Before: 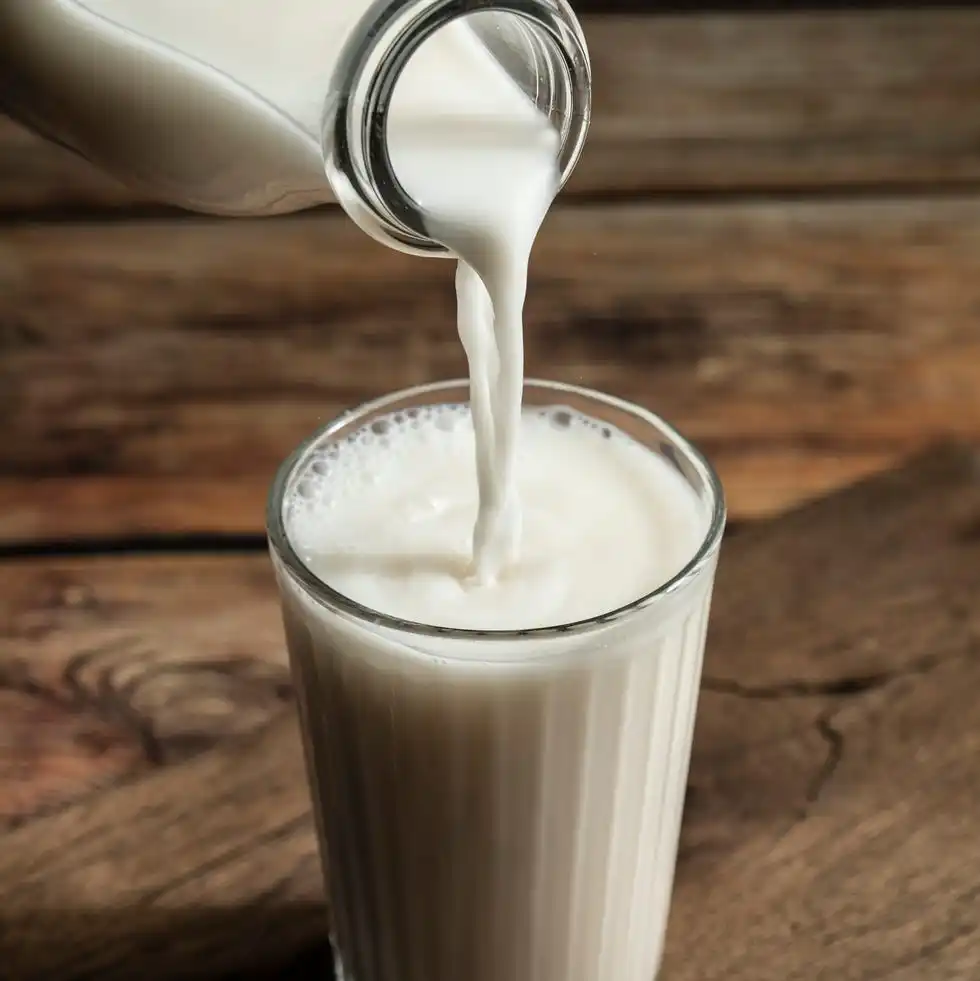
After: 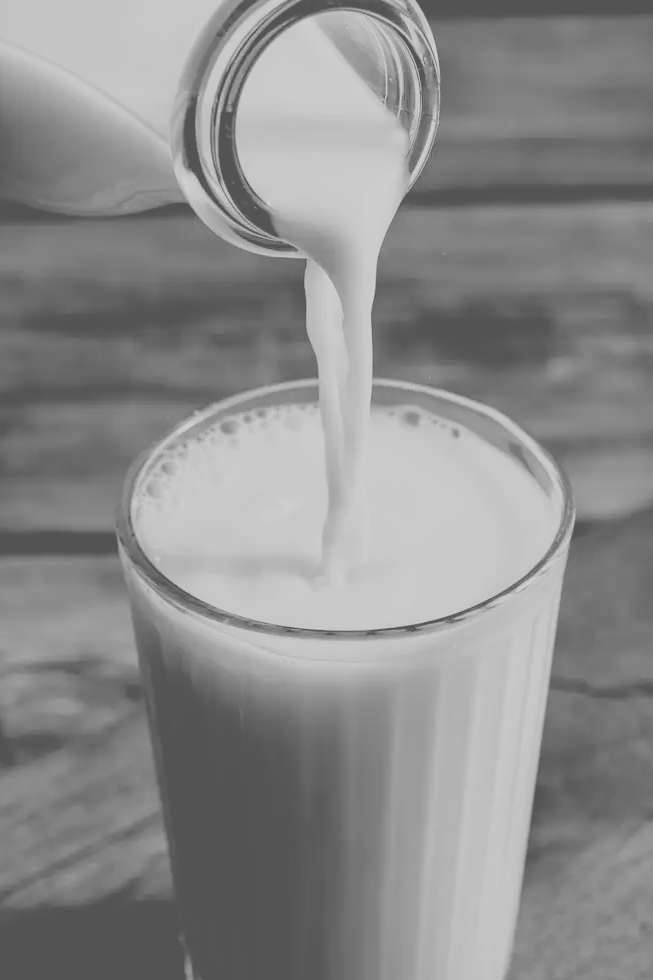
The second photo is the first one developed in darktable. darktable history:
monochrome: on, module defaults
colorize: hue 147.6°, saturation 65%, lightness 21.64%
filmic rgb: black relative exposure -4 EV, white relative exposure 3 EV, hardness 3.02, contrast 1.4
crop and rotate: left 15.546%, right 17.787%
